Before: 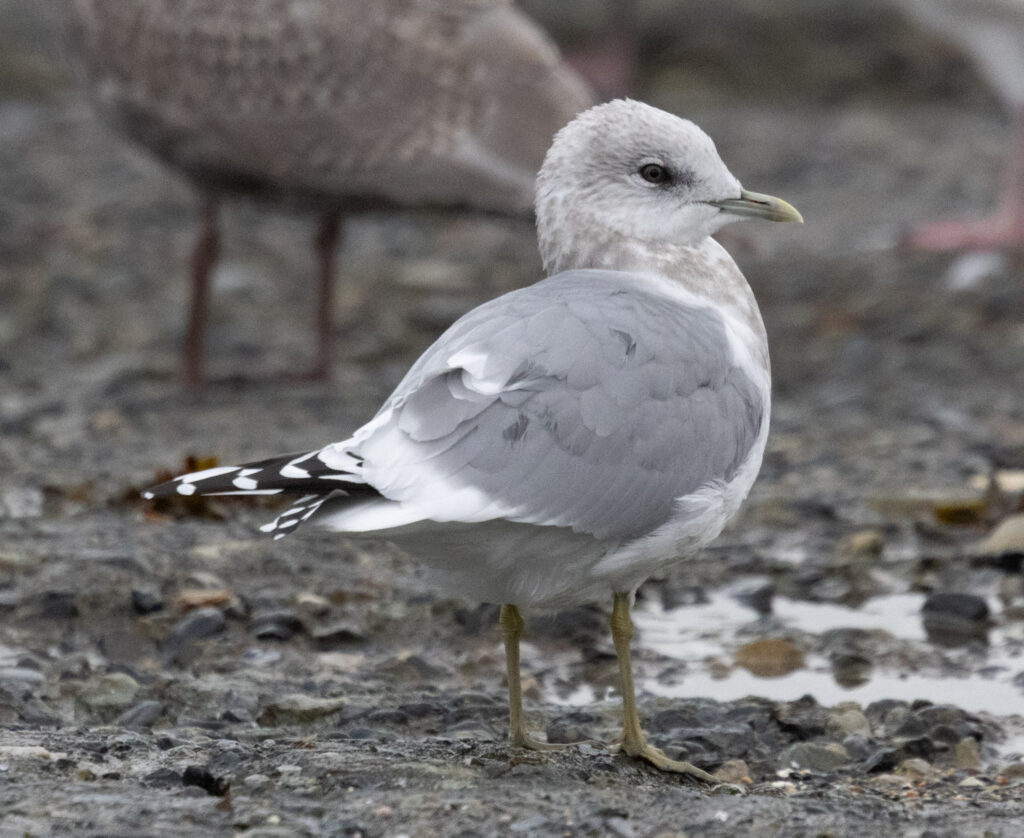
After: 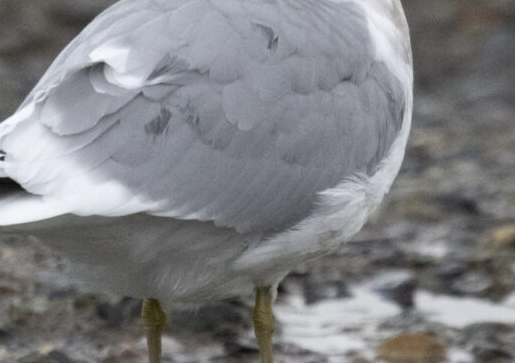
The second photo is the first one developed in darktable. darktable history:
crop: left 35.03%, top 36.625%, right 14.663%, bottom 20.057%
